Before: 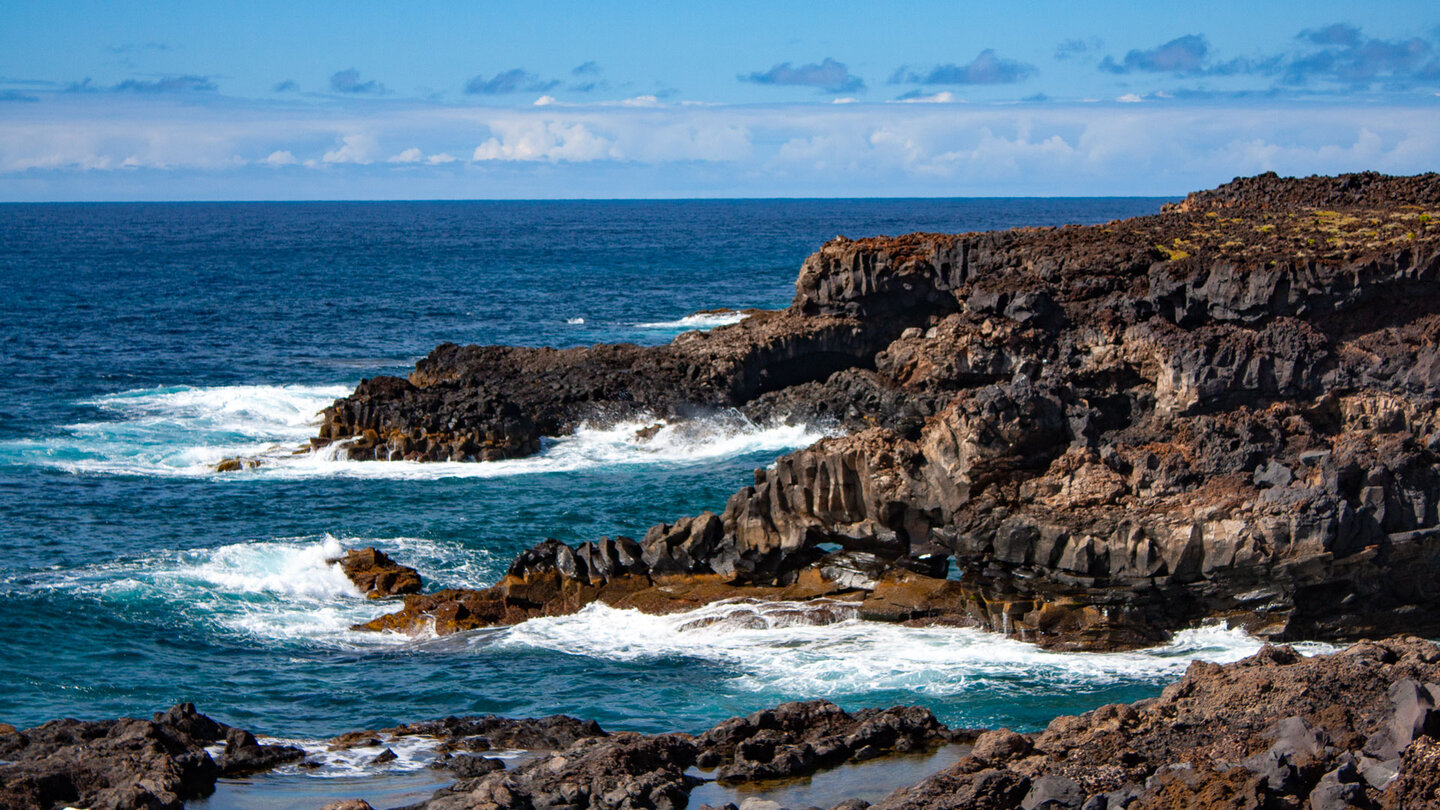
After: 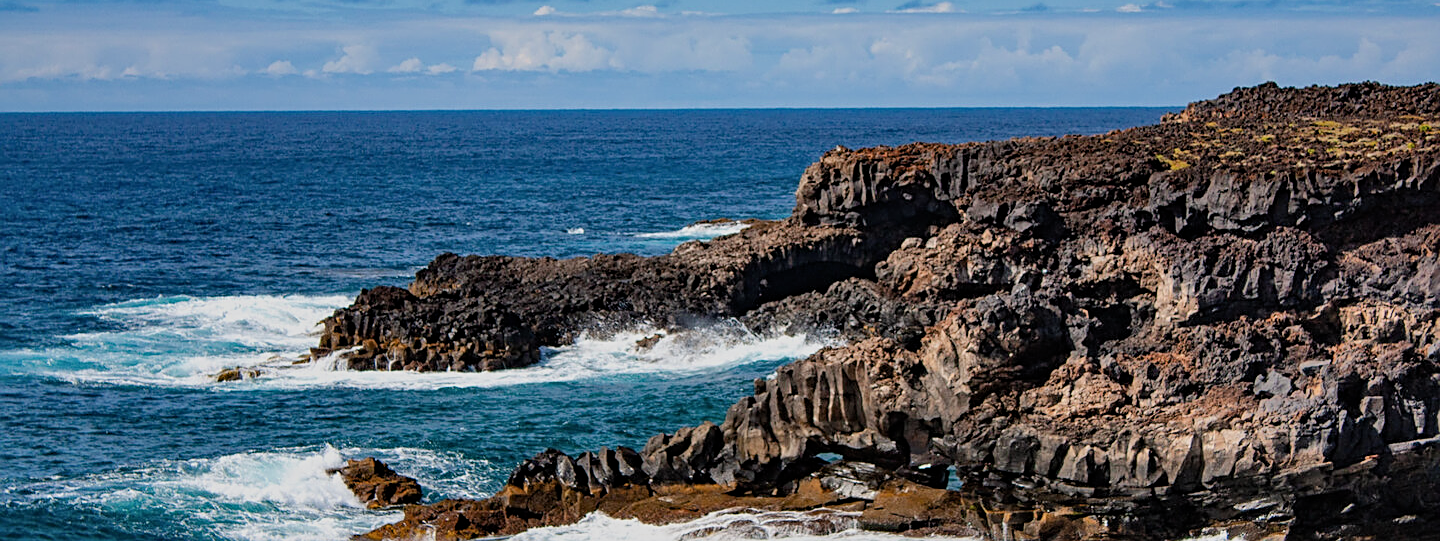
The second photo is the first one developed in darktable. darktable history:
contrast equalizer: octaves 7, y [[0.502, 0.505, 0.512, 0.529, 0.564, 0.588], [0.5 ×6], [0.502, 0.505, 0.512, 0.529, 0.564, 0.588], [0, 0.001, 0.001, 0.004, 0.008, 0.011], [0, 0.001, 0.001, 0.004, 0.008, 0.011]], mix 0.345
crop: top 11.148%, bottom 22.035%
sharpen: on, module defaults
shadows and highlights: soften with gaussian
filmic rgb: black relative exposure -16 EV, white relative exposure 4.01 EV, target black luminance 0%, hardness 7.64, latitude 72.79%, contrast 0.905, highlights saturation mix 10.9%, shadows ↔ highlights balance -0.375%
